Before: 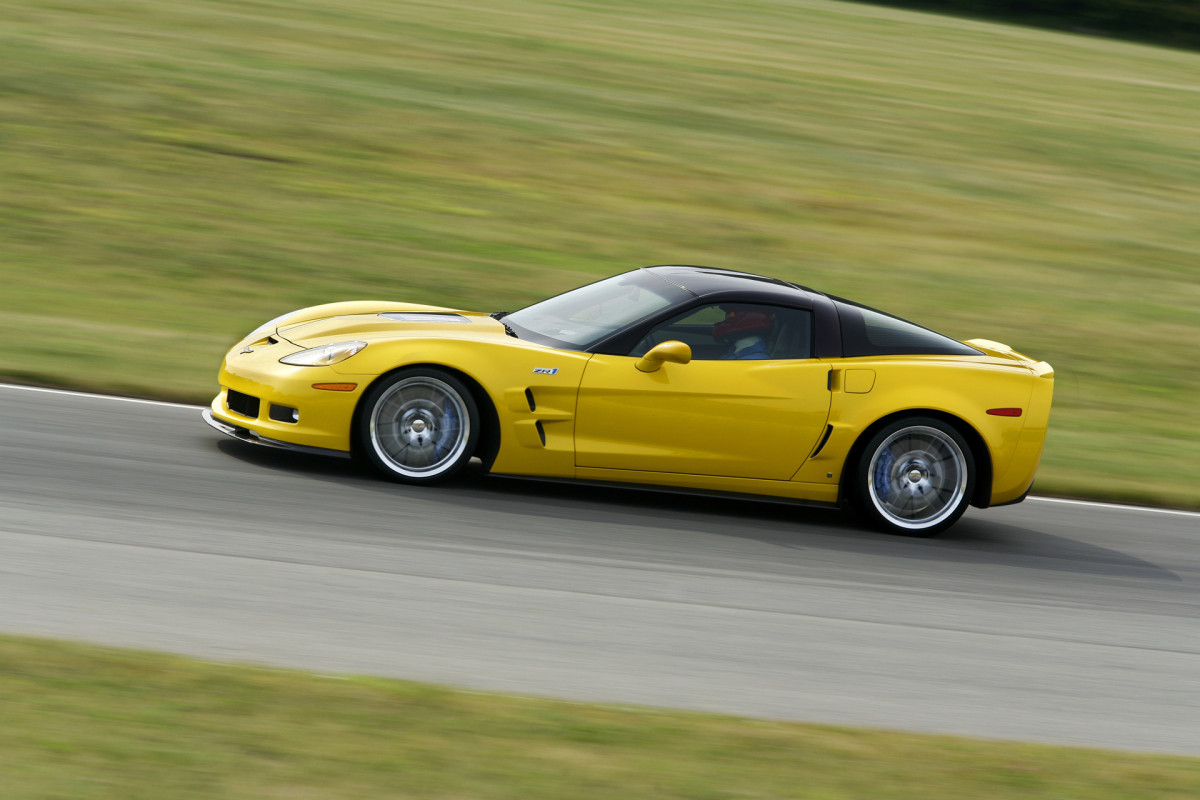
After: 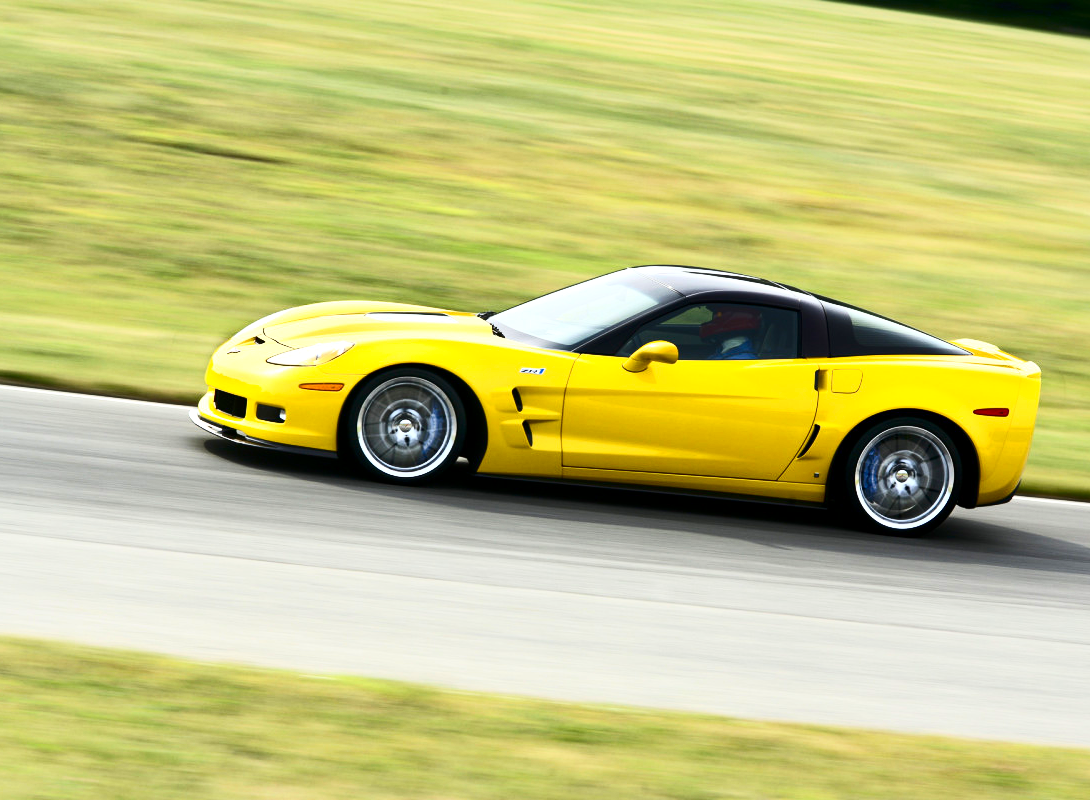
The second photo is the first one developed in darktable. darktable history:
exposure: black level correction 0.001, exposure 0.499 EV, compensate highlight preservation false
local contrast: mode bilateral grid, contrast 20, coarseness 50, detail 119%, midtone range 0.2
crop and rotate: left 1.131%, right 7.961%
contrast brightness saturation: contrast 0.409, brightness 0.106, saturation 0.212
